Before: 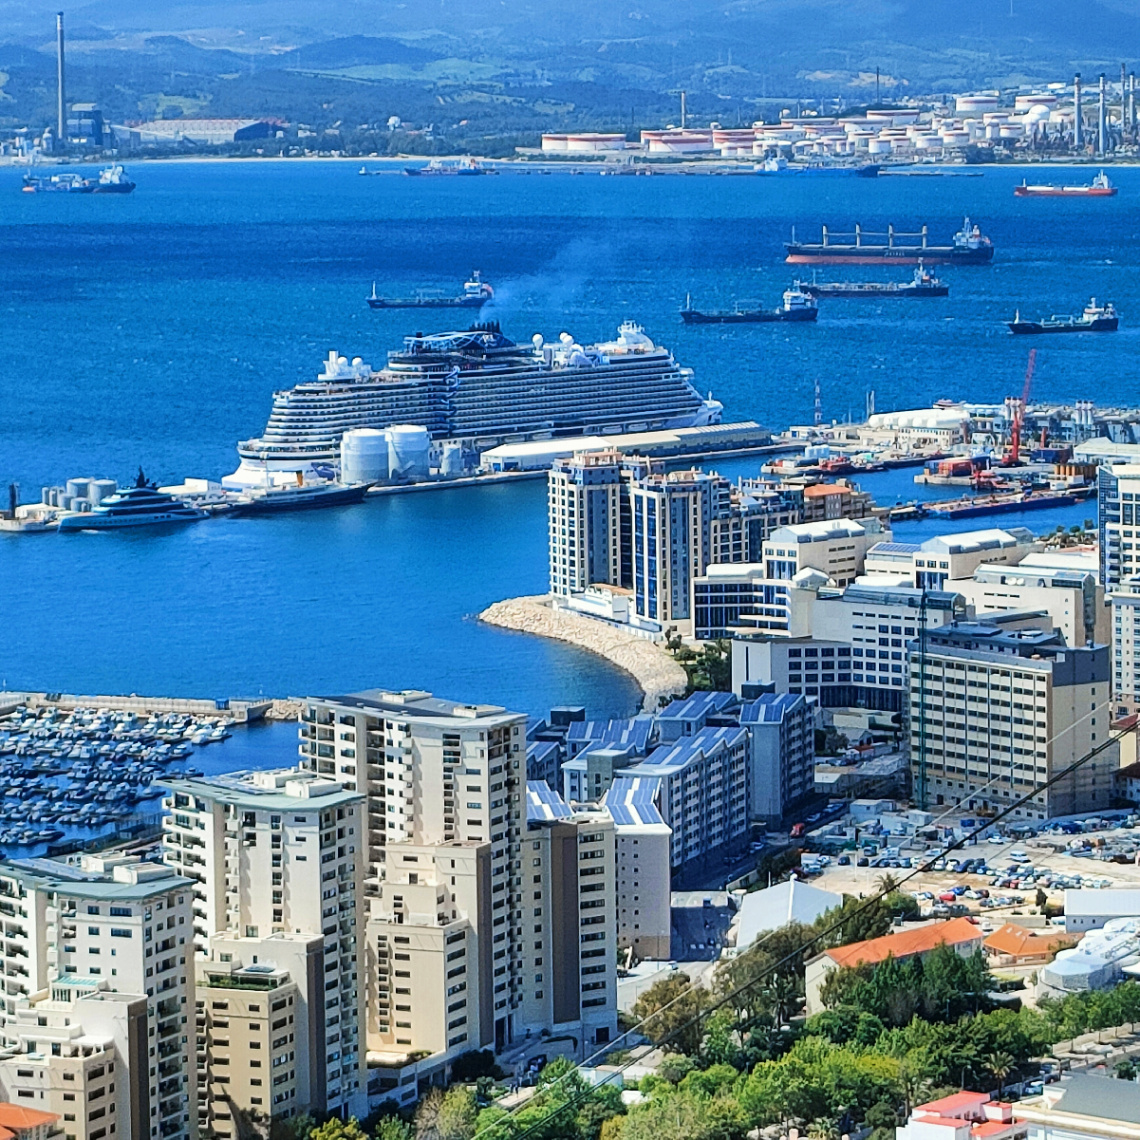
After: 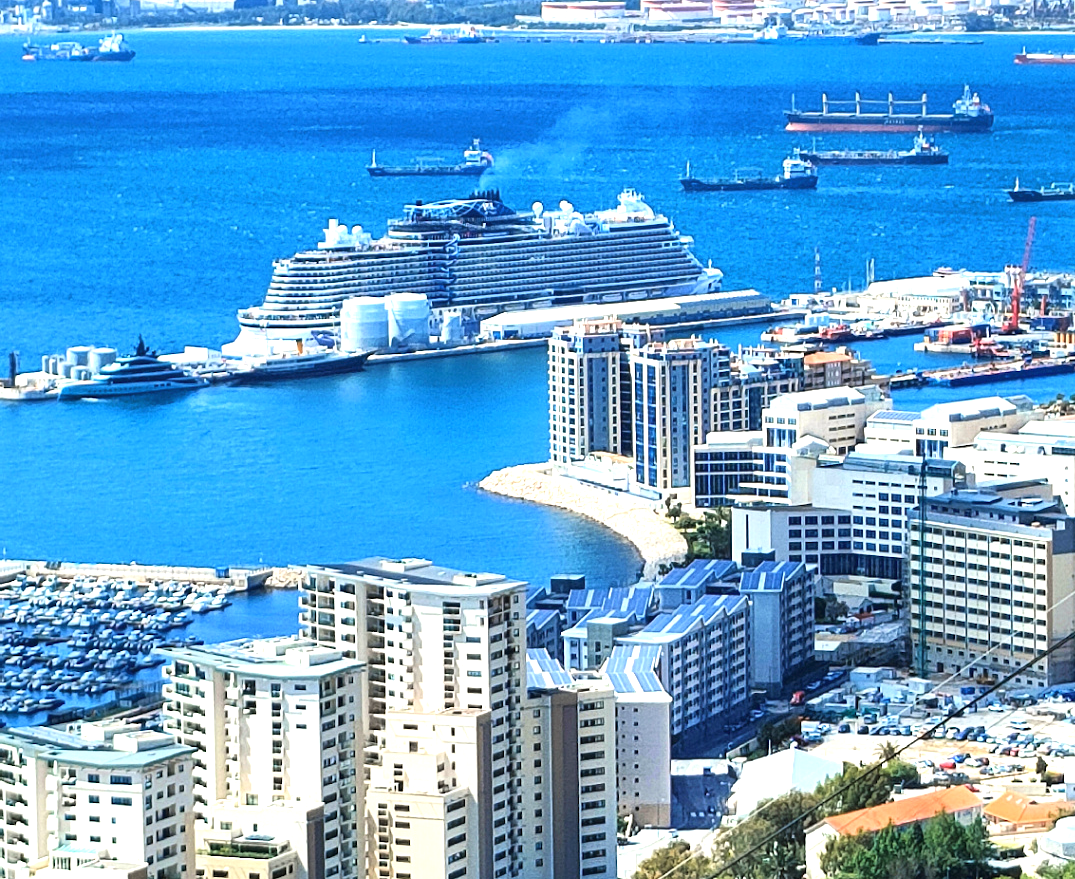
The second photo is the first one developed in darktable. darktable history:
crop and rotate: angle 0.03°, top 11.643%, right 5.651%, bottom 11.189%
exposure: black level correction -0.001, exposure 0.9 EV, compensate exposure bias true, compensate highlight preservation false
white balance: red 1.009, blue 0.985
